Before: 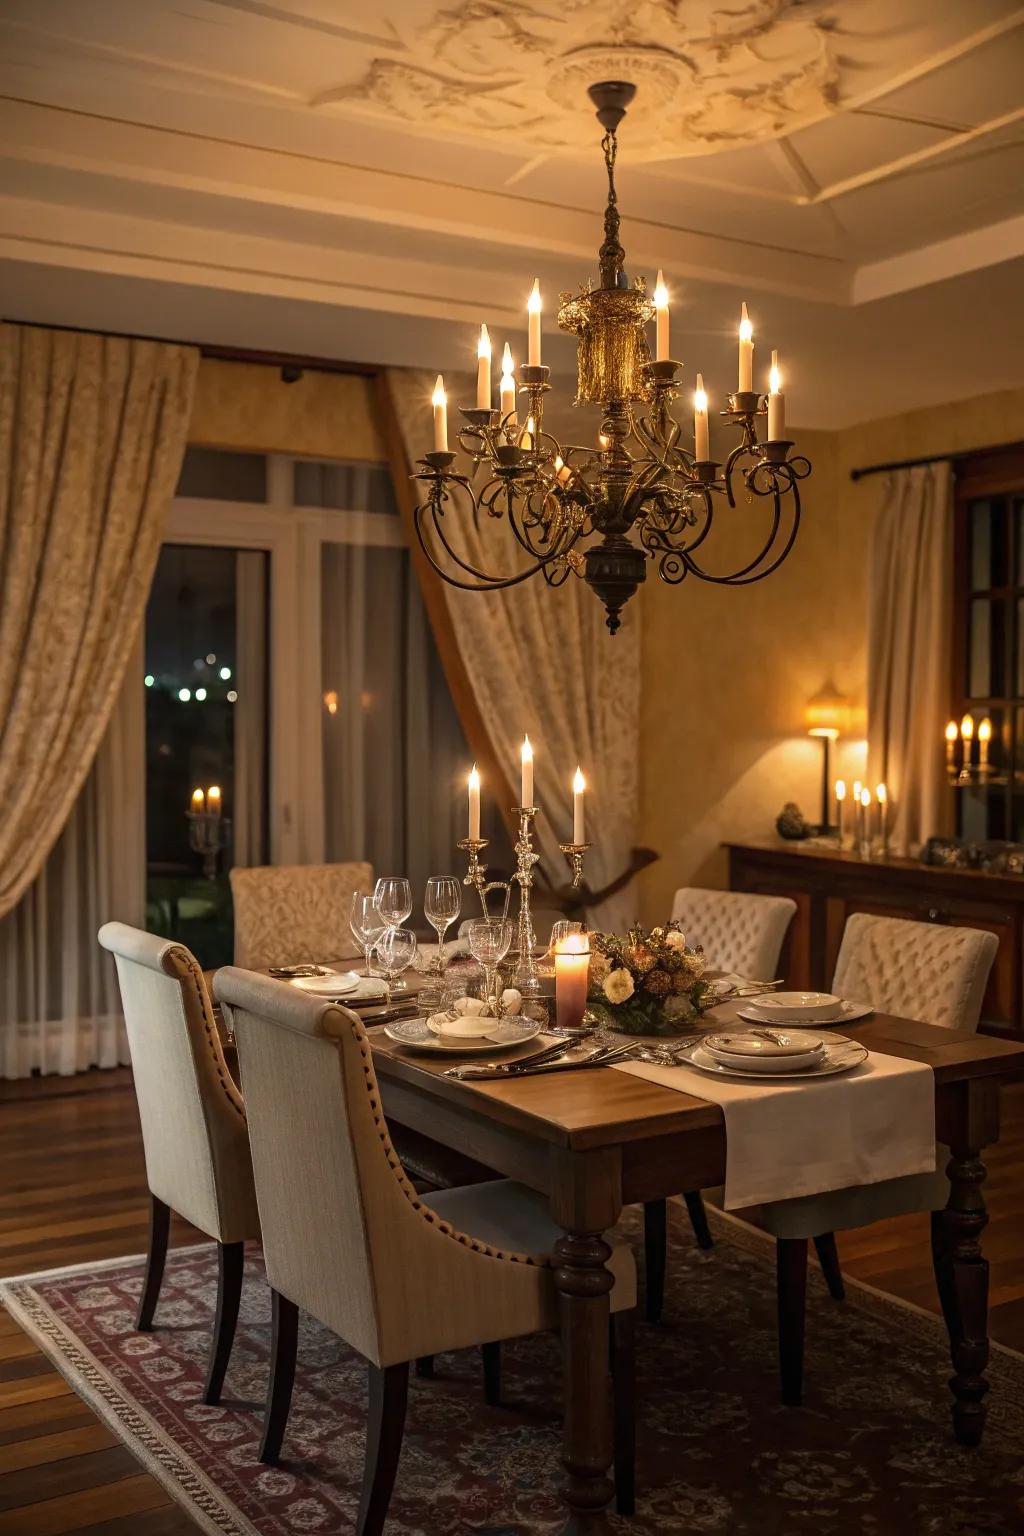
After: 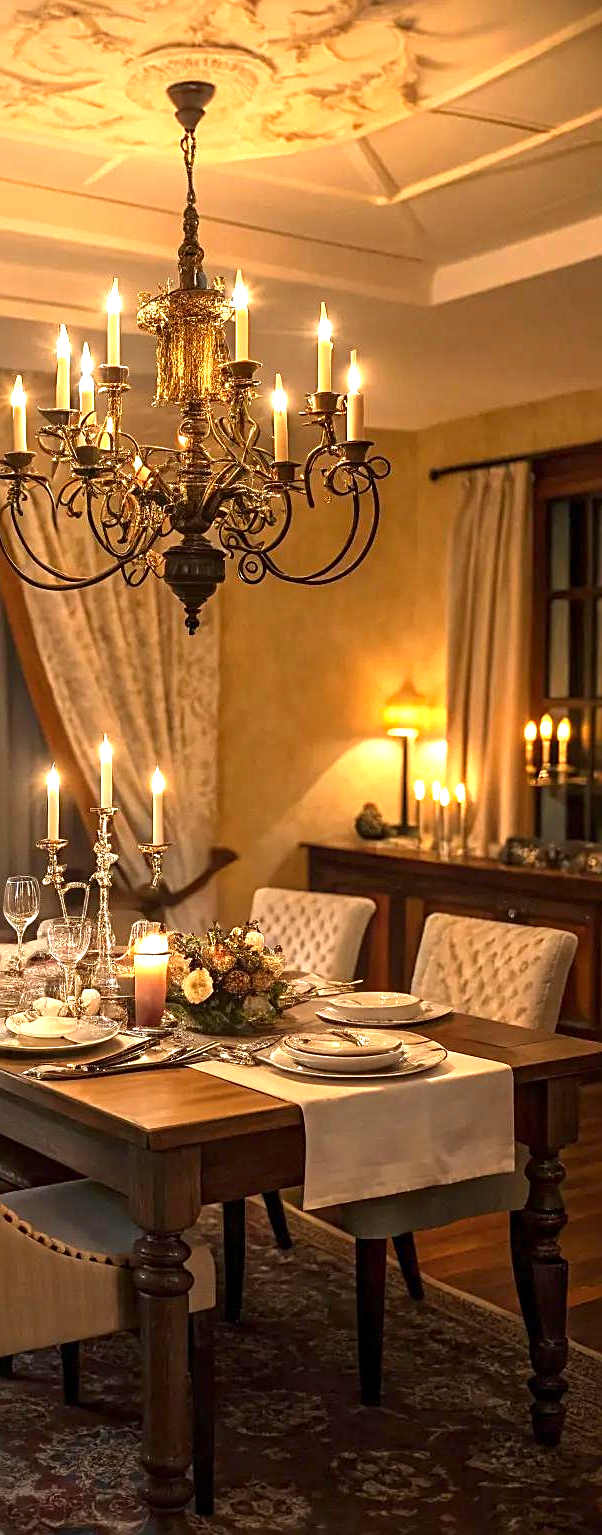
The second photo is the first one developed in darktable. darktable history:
exposure: exposure 1 EV, compensate highlight preservation false
sharpen: on, module defaults
local contrast: mode bilateral grid, contrast 21, coarseness 50, detail 120%, midtone range 0.2
crop: left 41.158%
contrast brightness saturation: contrast 0.042, saturation 0.068
